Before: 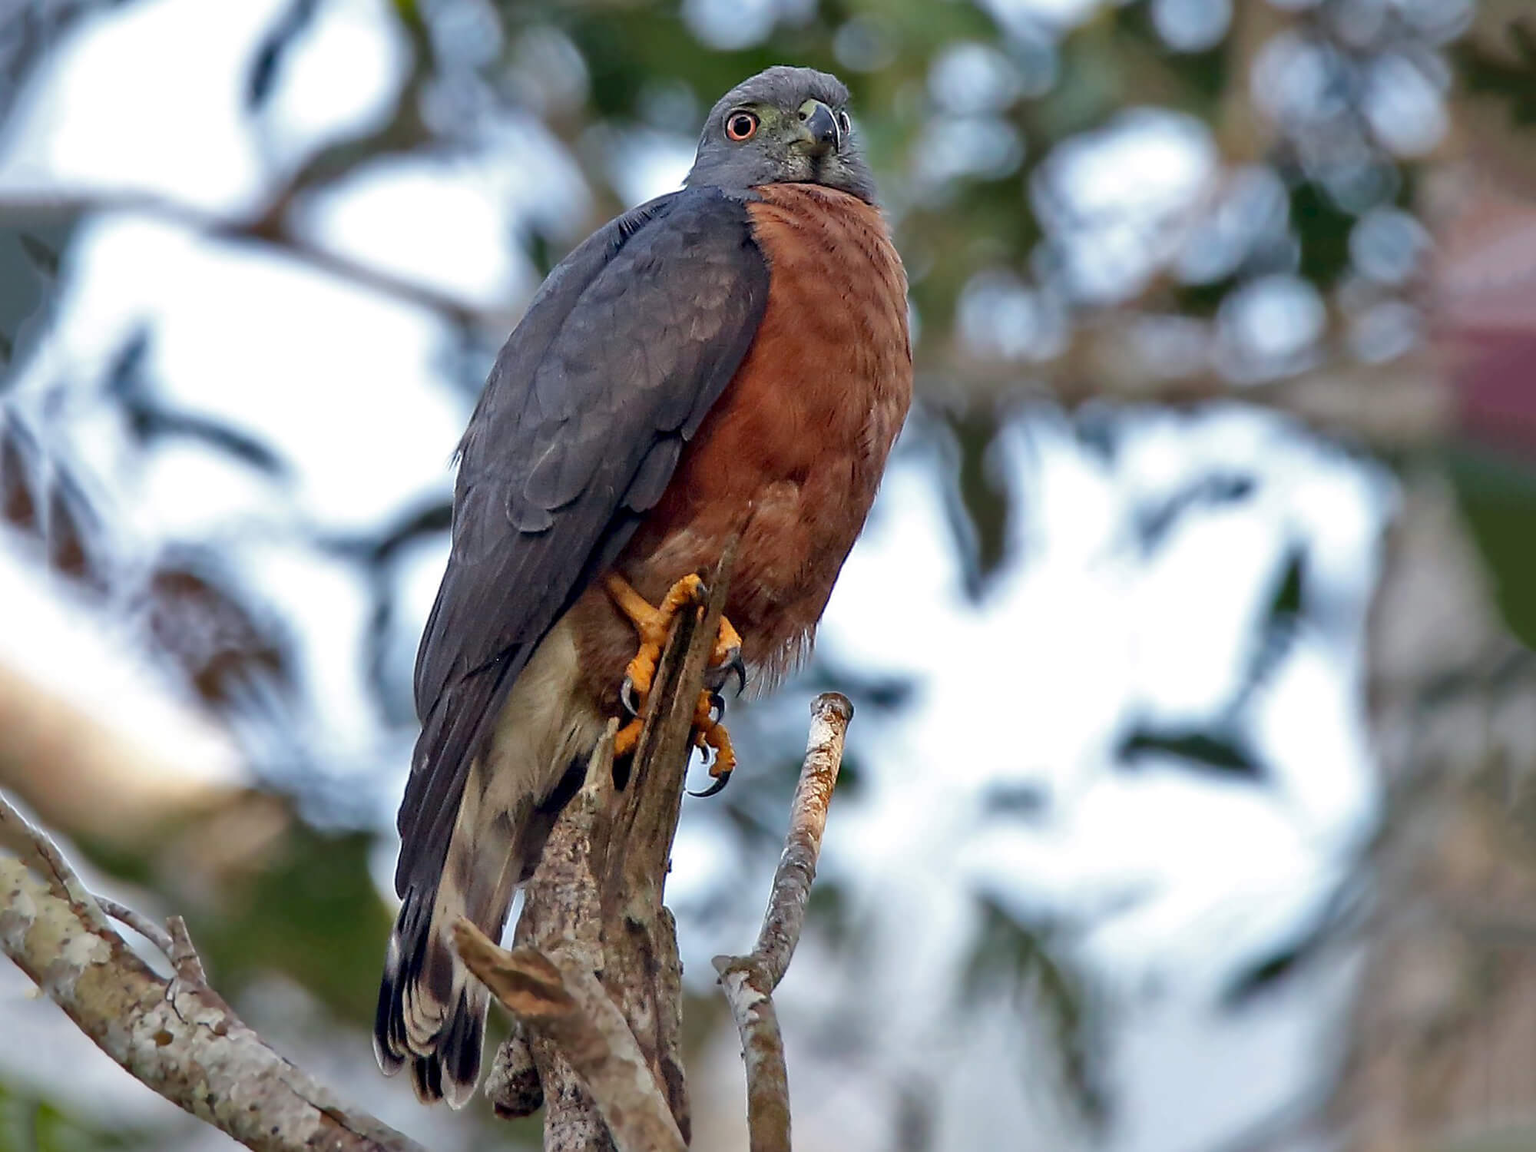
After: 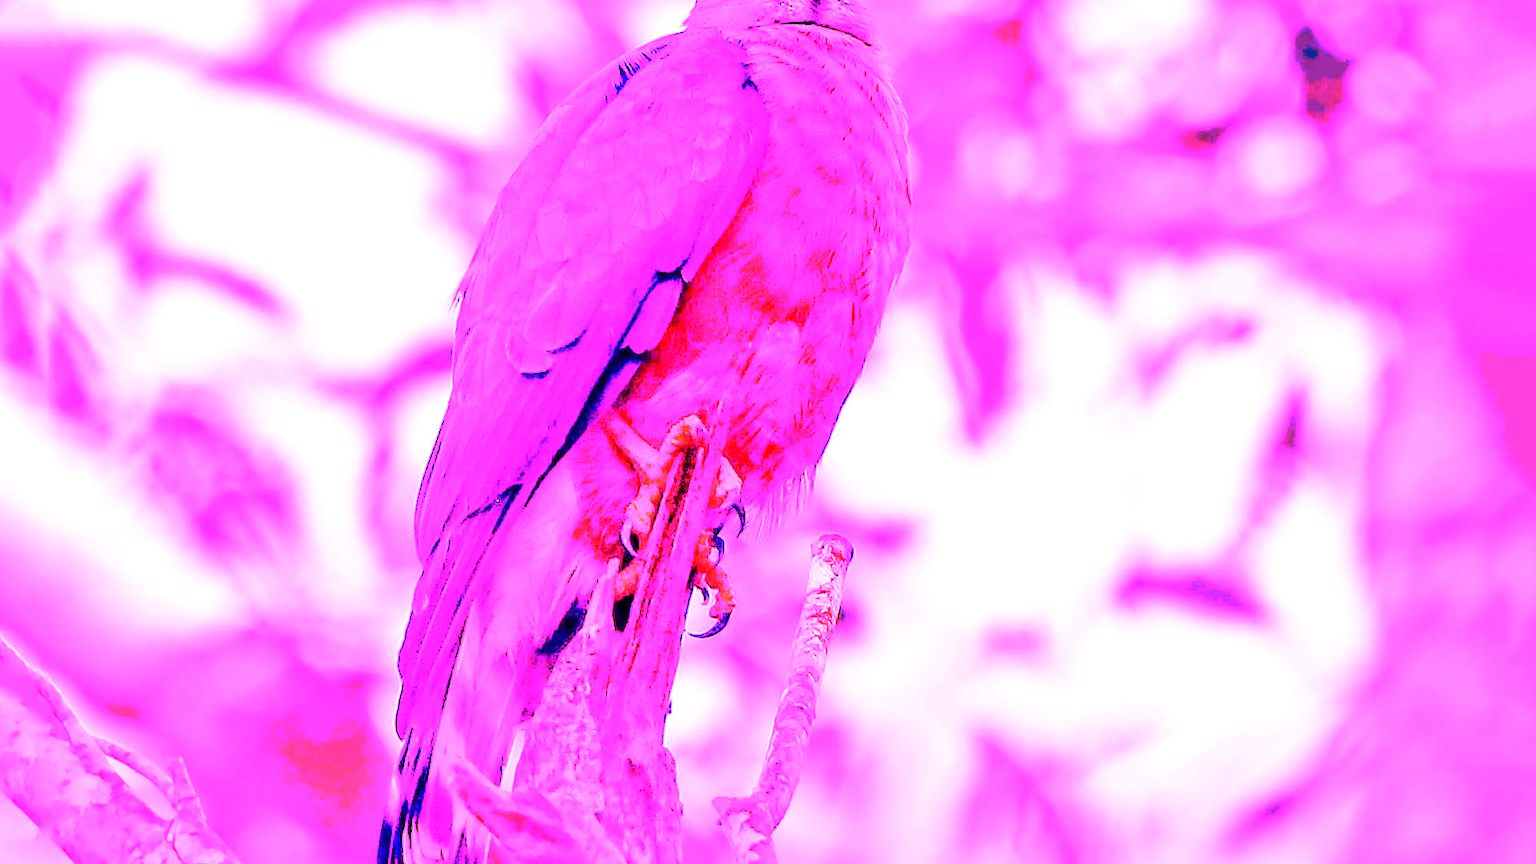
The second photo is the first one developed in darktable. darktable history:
crop: top 13.819%, bottom 11.169%
white balance: red 8, blue 8
